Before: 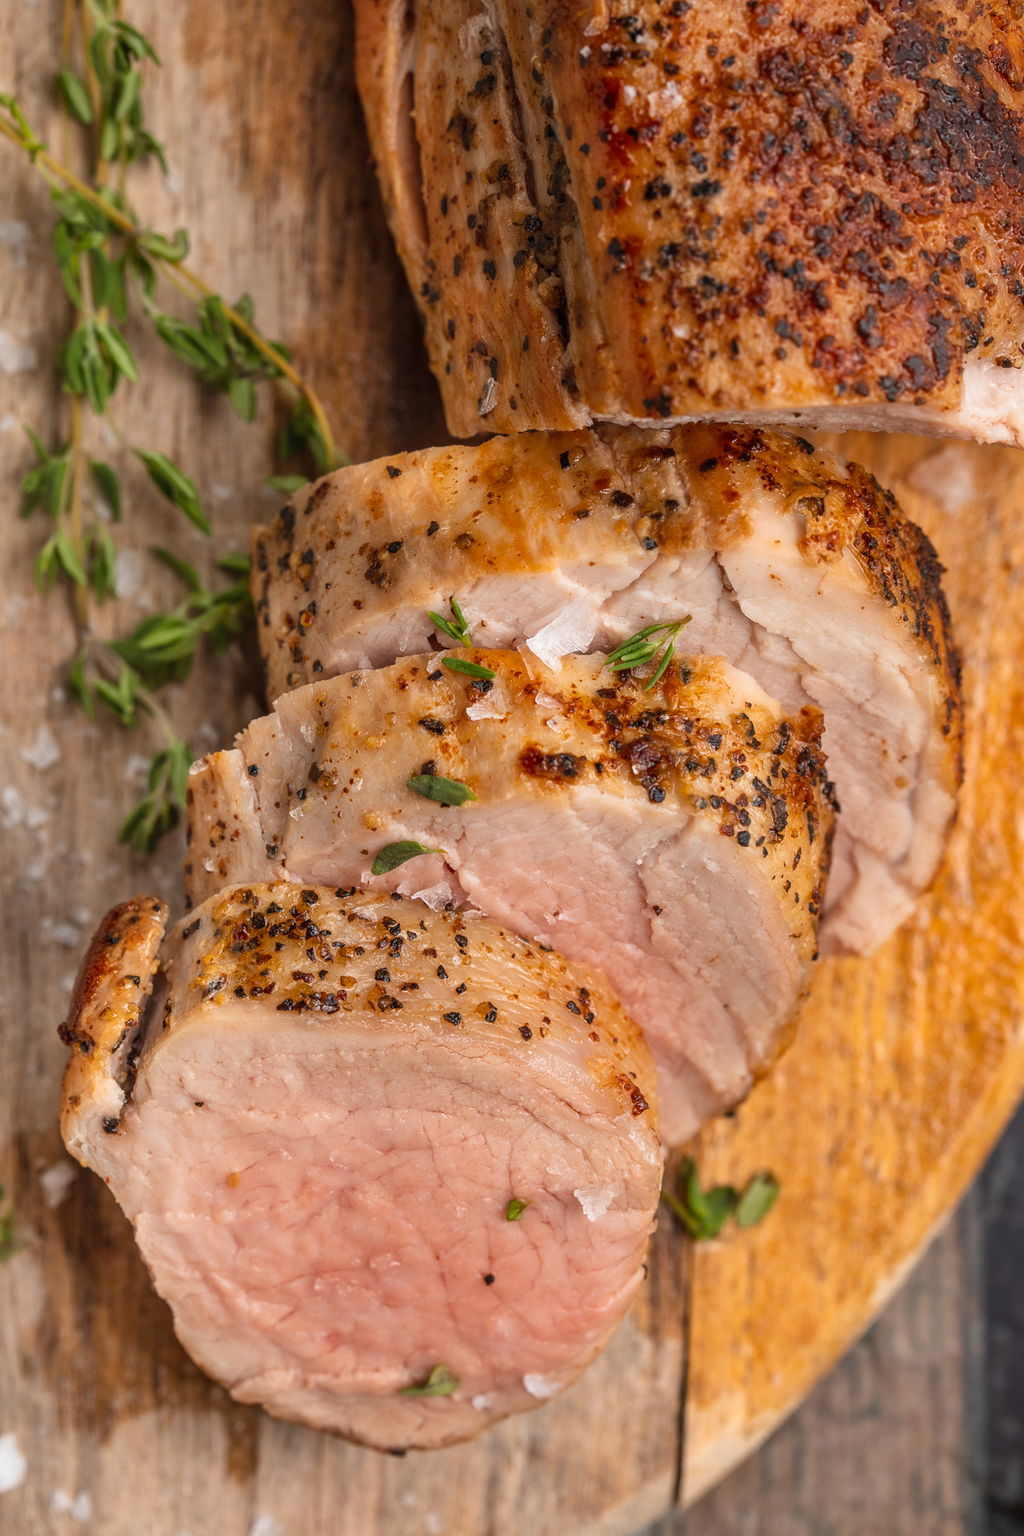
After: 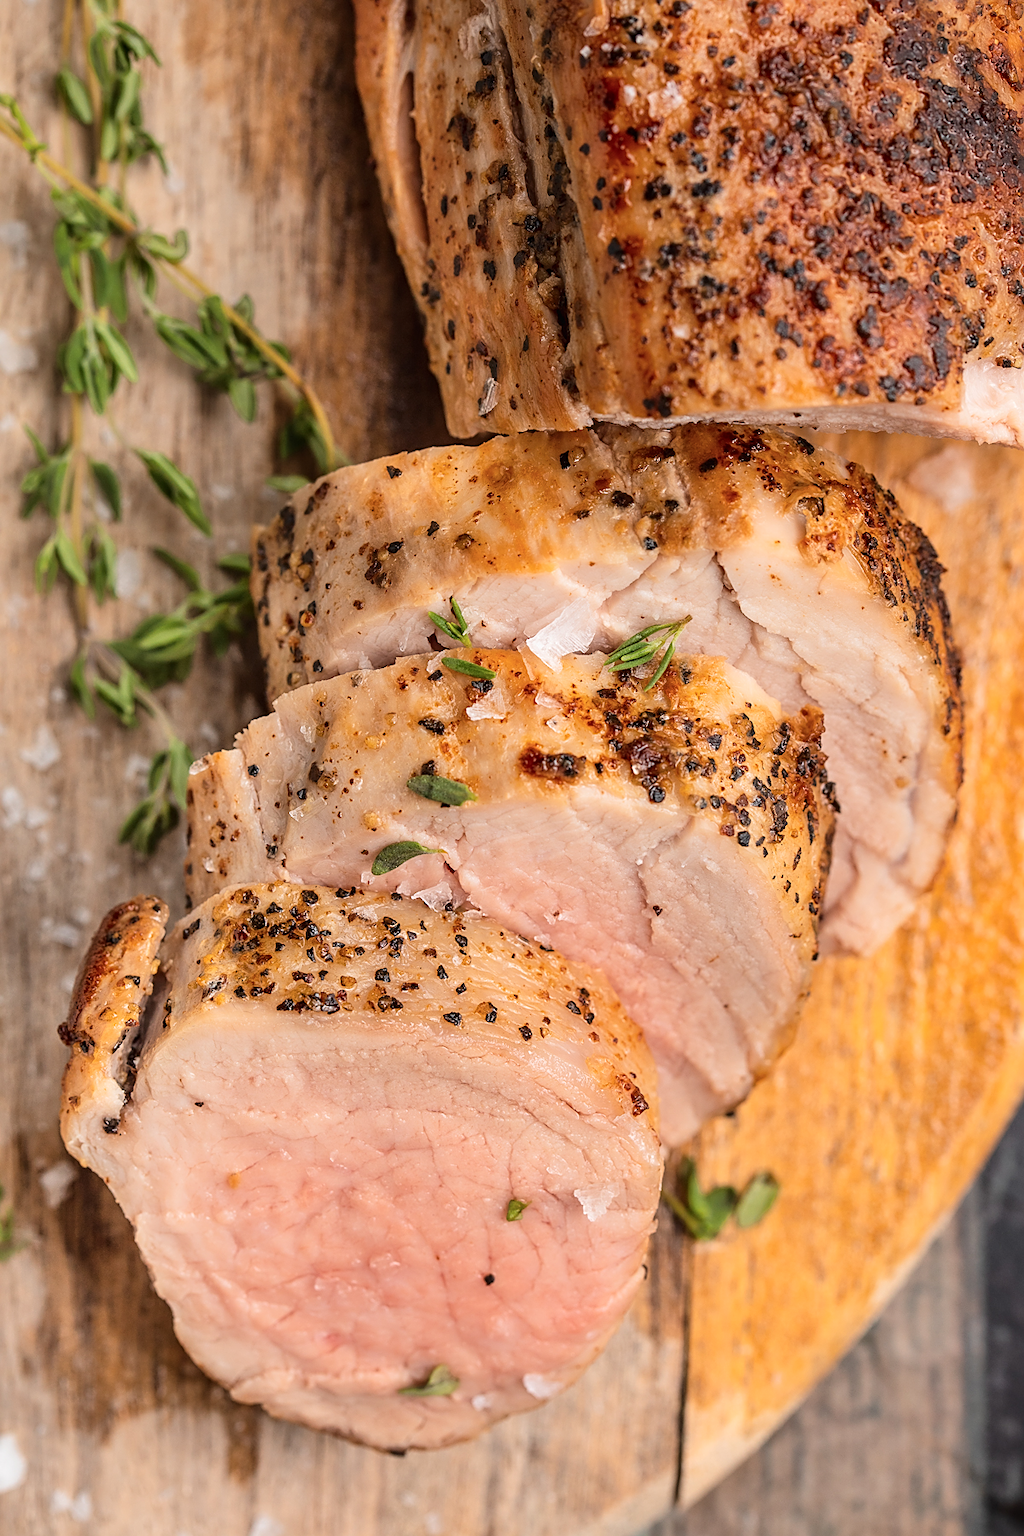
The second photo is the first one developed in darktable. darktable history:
tone curve: curves: ch0 [(0, 0) (0.003, 0.005) (0.011, 0.011) (0.025, 0.022) (0.044, 0.038) (0.069, 0.062) (0.1, 0.091) (0.136, 0.128) (0.177, 0.183) (0.224, 0.246) (0.277, 0.325) (0.335, 0.403) (0.399, 0.473) (0.468, 0.557) (0.543, 0.638) (0.623, 0.709) (0.709, 0.782) (0.801, 0.847) (0.898, 0.923) (1, 1)], color space Lab, independent channels, preserve colors none
sharpen: on, module defaults
